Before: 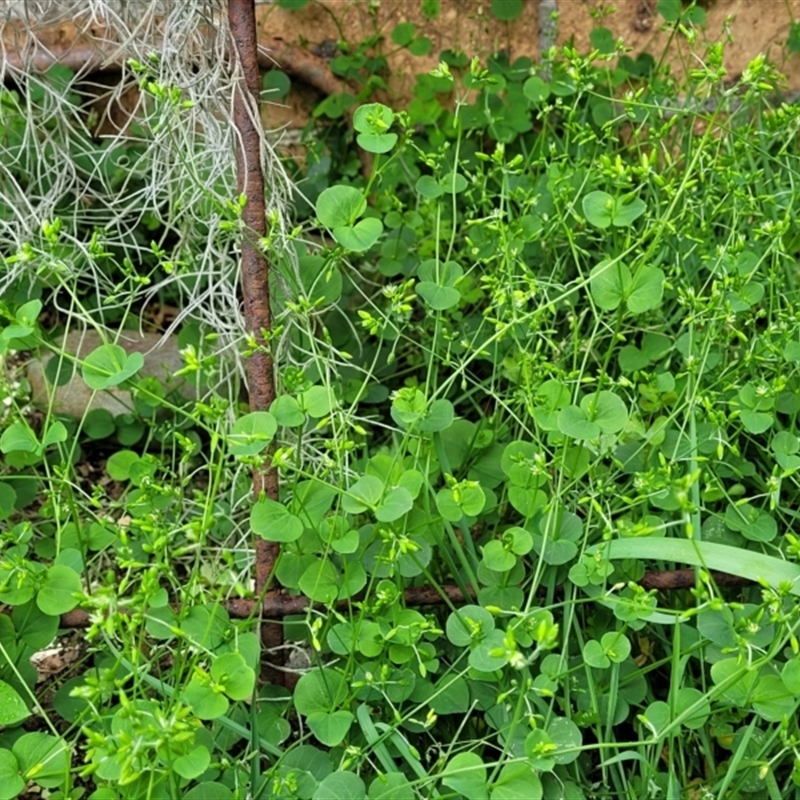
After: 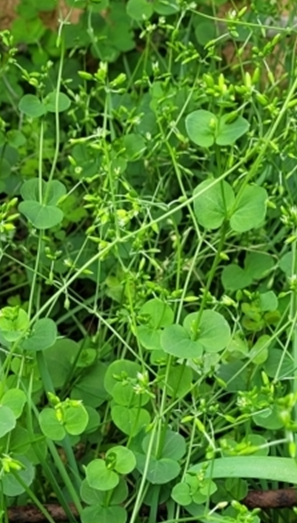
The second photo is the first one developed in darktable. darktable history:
crop and rotate: left 49.68%, top 10.139%, right 13.147%, bottom 24.4%
